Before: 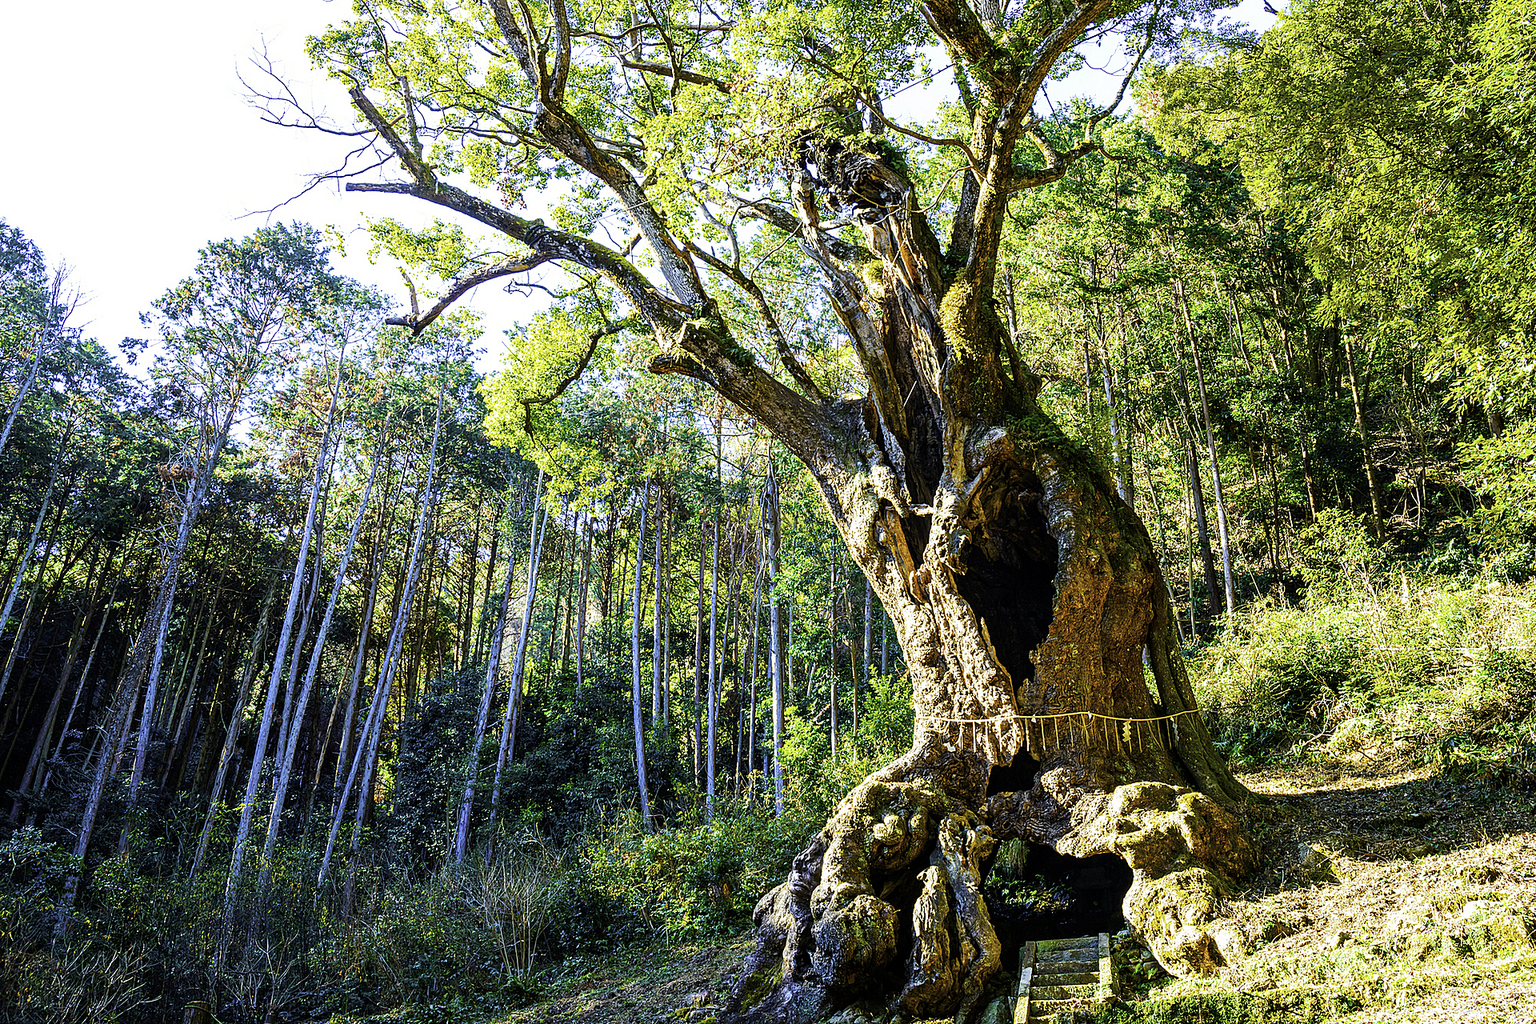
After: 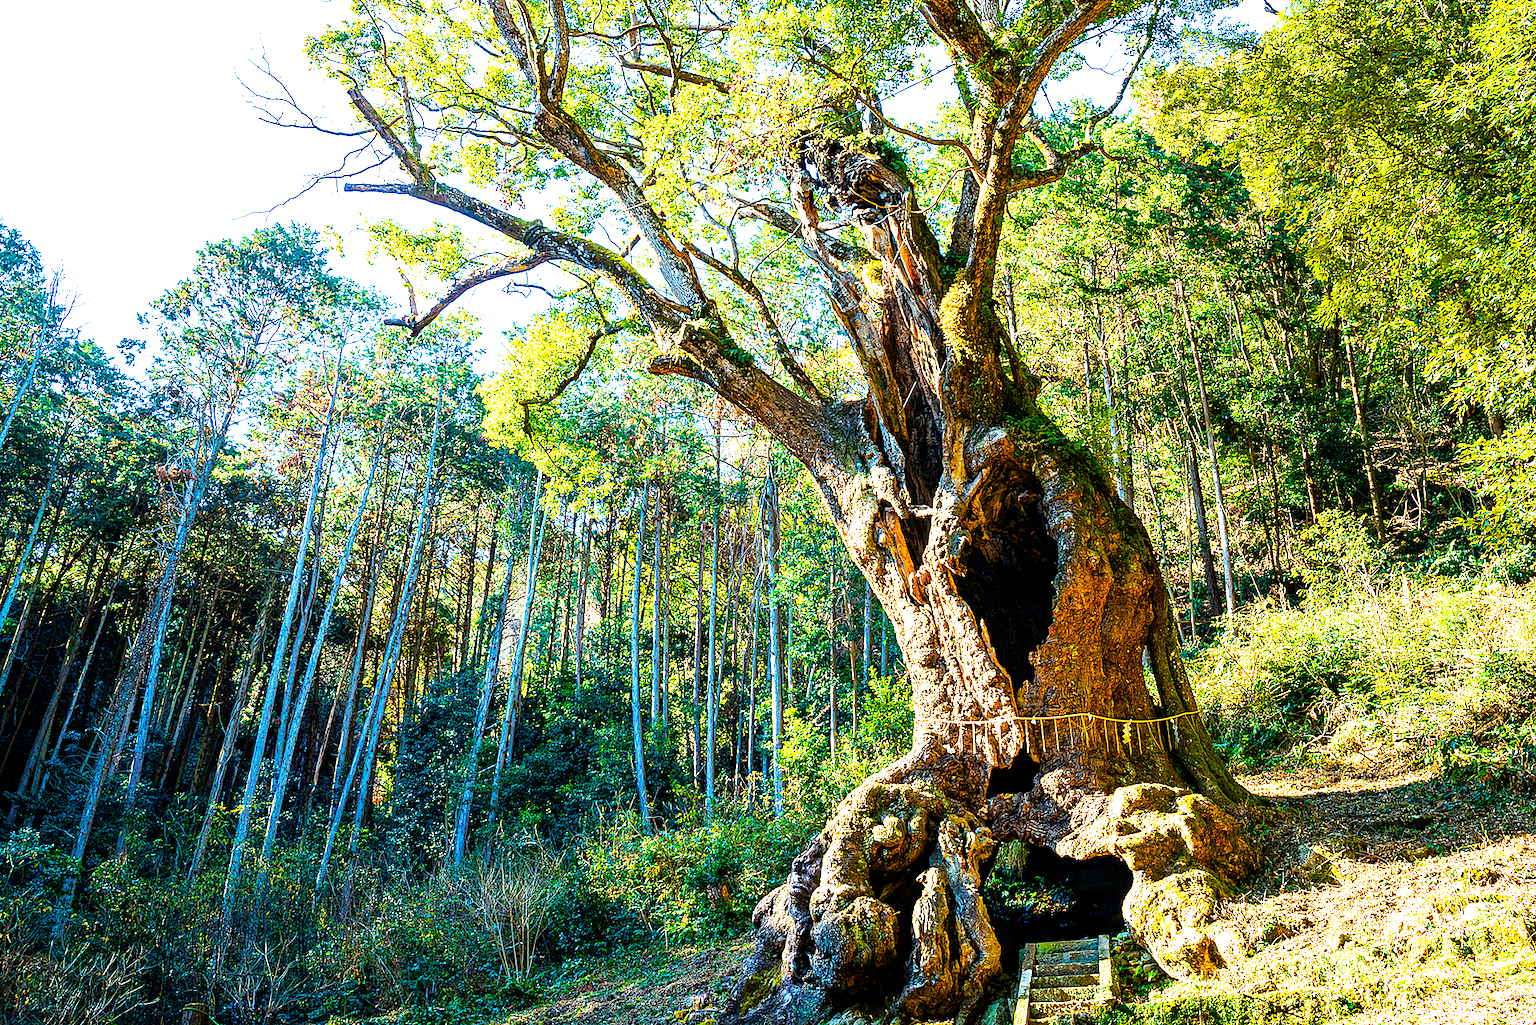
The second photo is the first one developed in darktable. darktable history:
tone equalizer: -8 EV -0.427 EV, -7 EV -0.4 EV, -6 EV -0.354 EV, -5 EV -0.189 EV, -3 EV 0.253 EV, -2 EV 0.335 EV, -1 EV 0.373 EV, +0 EV 0.444 EV
crop and rotate: left 0.188%, bottom 0.003%
